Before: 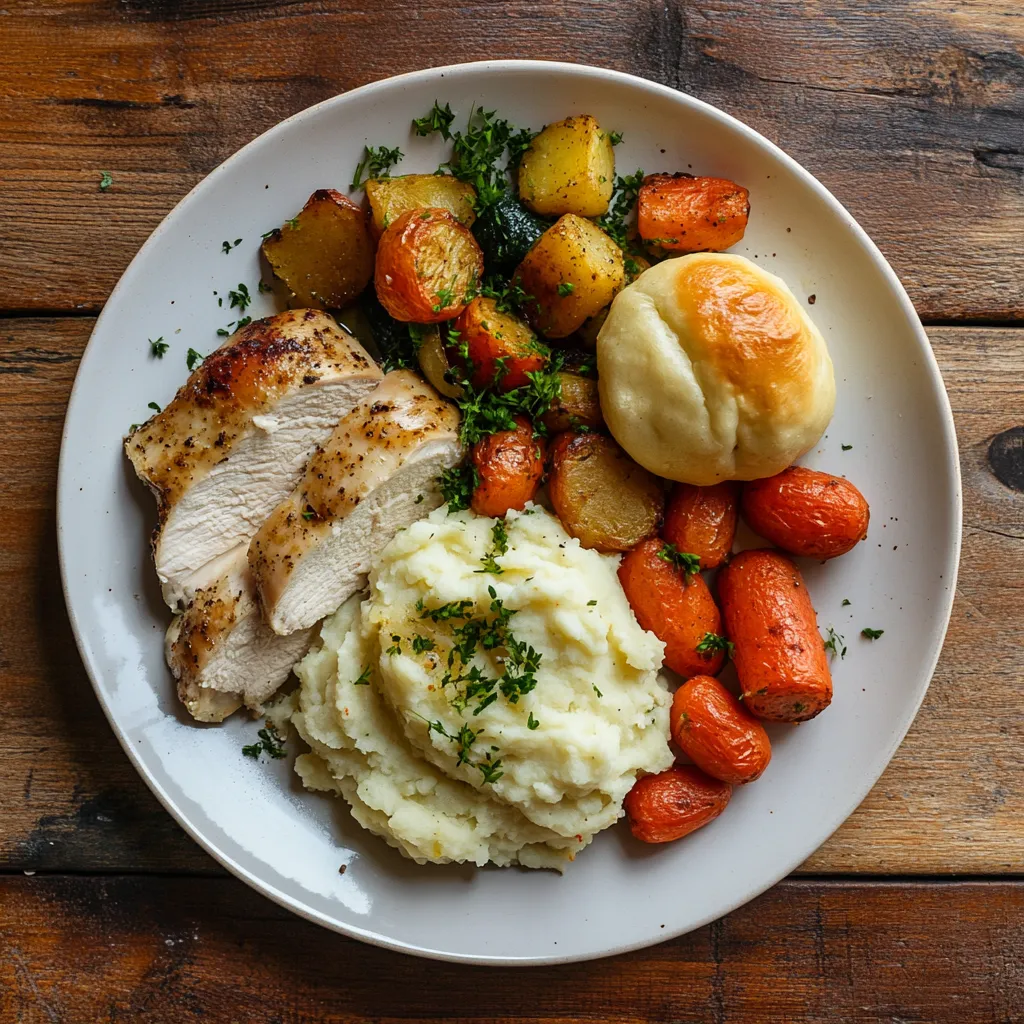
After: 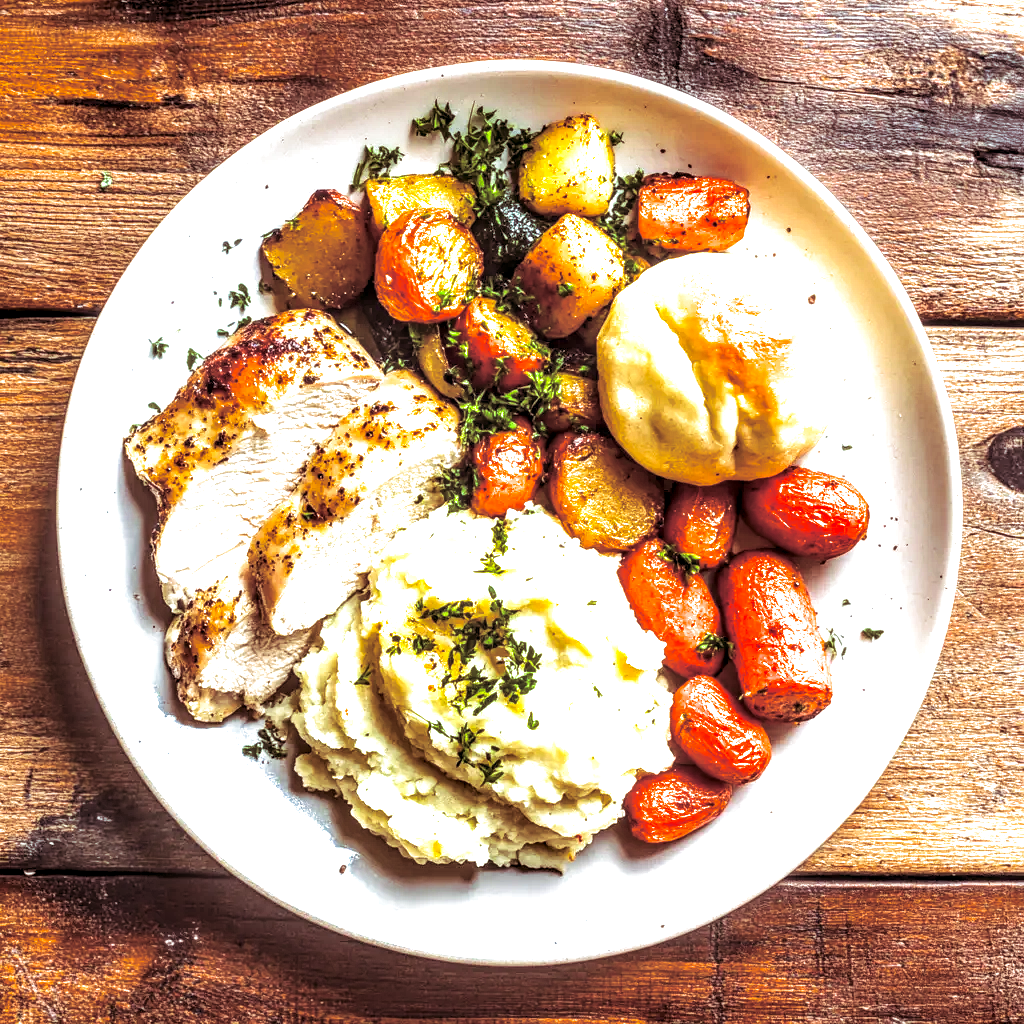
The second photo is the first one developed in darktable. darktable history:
split-toning: shadows › saturation 0.41, highlights › saturation 0, compress 33.55%
local contrast: highlights 0%, shadows 0%, detail 182%
color balance rgb: linear chroma grading › shadows -8%, linear chroma grading › global chroma 10%, perceptual saturation grading › global saturation 2%, perceptual saturation grading › highlights -2%, perceptual saturation grading › mid-tones 4%, perceptual saturation grading › shadows 8%, perceptual brilliance grading › global brilliance 2%, perceptual brilliance grading › highlights -4%, global vibrance 16%, saturation formula JzAzBz (2021)
exposure: black level correction 0, exposure 1.7 EV, compensate exposure bias true, compensate highlight preservation false
